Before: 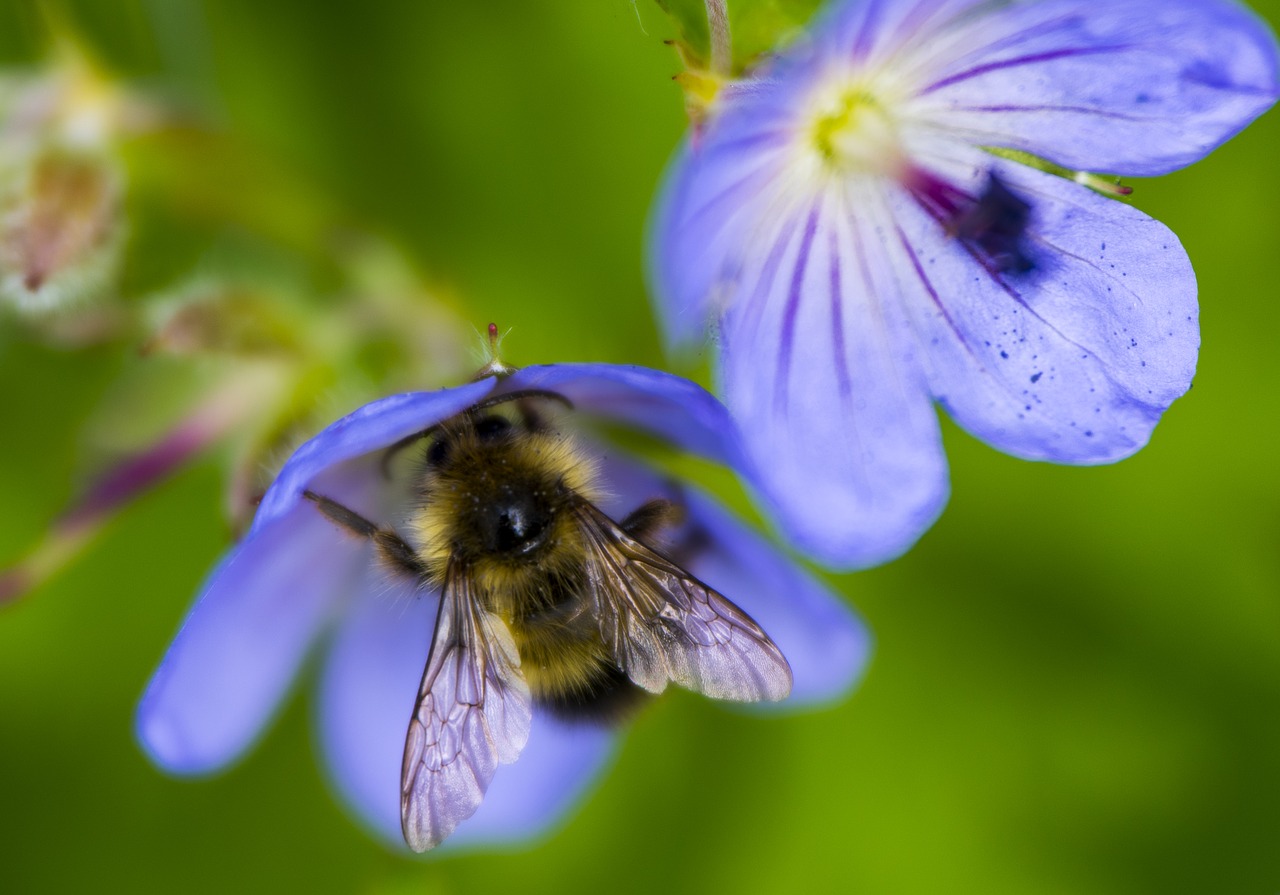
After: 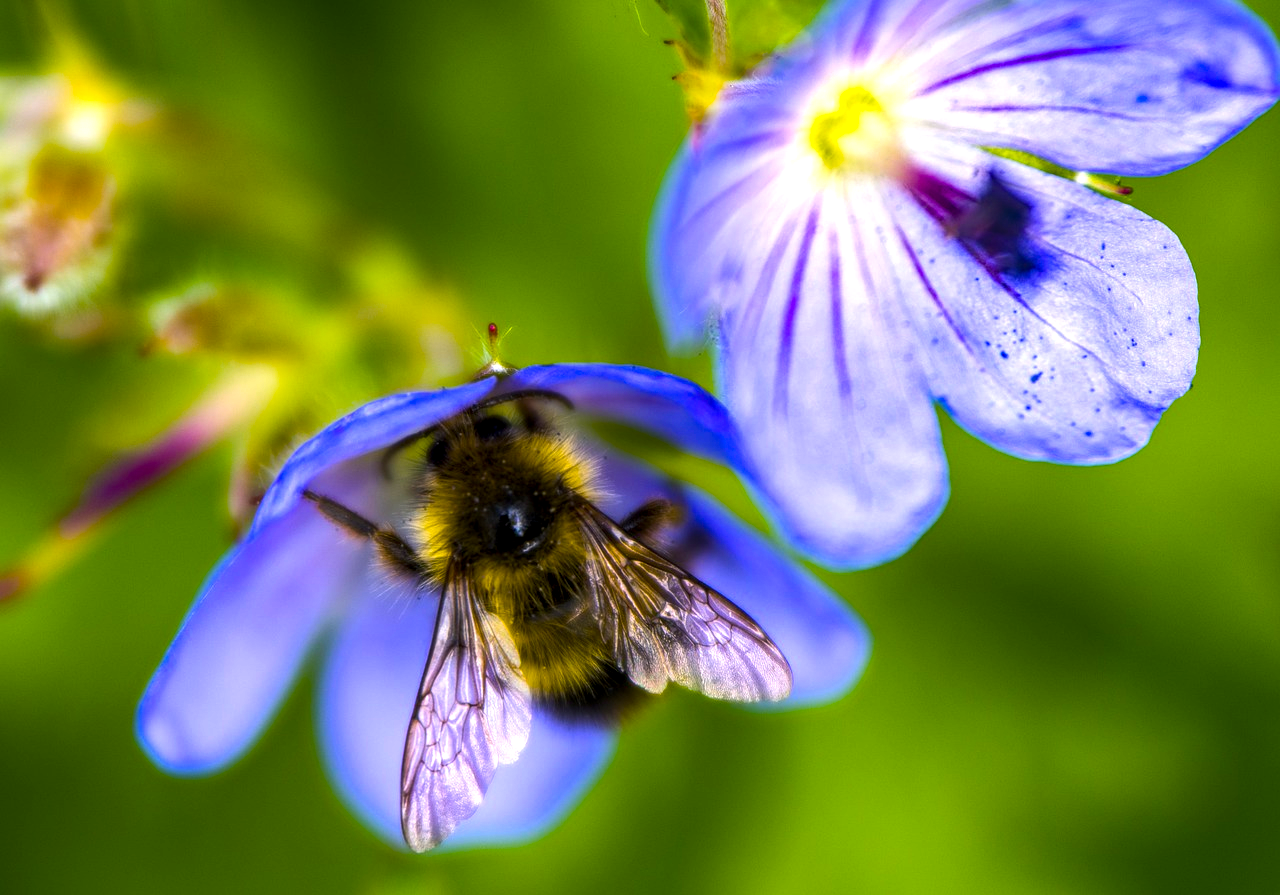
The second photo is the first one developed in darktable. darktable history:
local contrast: on, module defaults
color balance rgb: highlights gain › chroma 1.054%, highlights gain › hue 53.44°, linear chroma grading › global chroma 14.519%, perceptual saturation grading › global saturation 30.218%, perceptual brilliance grading › global brilliance -4.923%, perceptual brilliance grading › highlights 24.525%, perceptual brilliance grading › mid-tones 7.055%, perceptual brilliance grading › shadows -4.692%, global vibrance 20%
